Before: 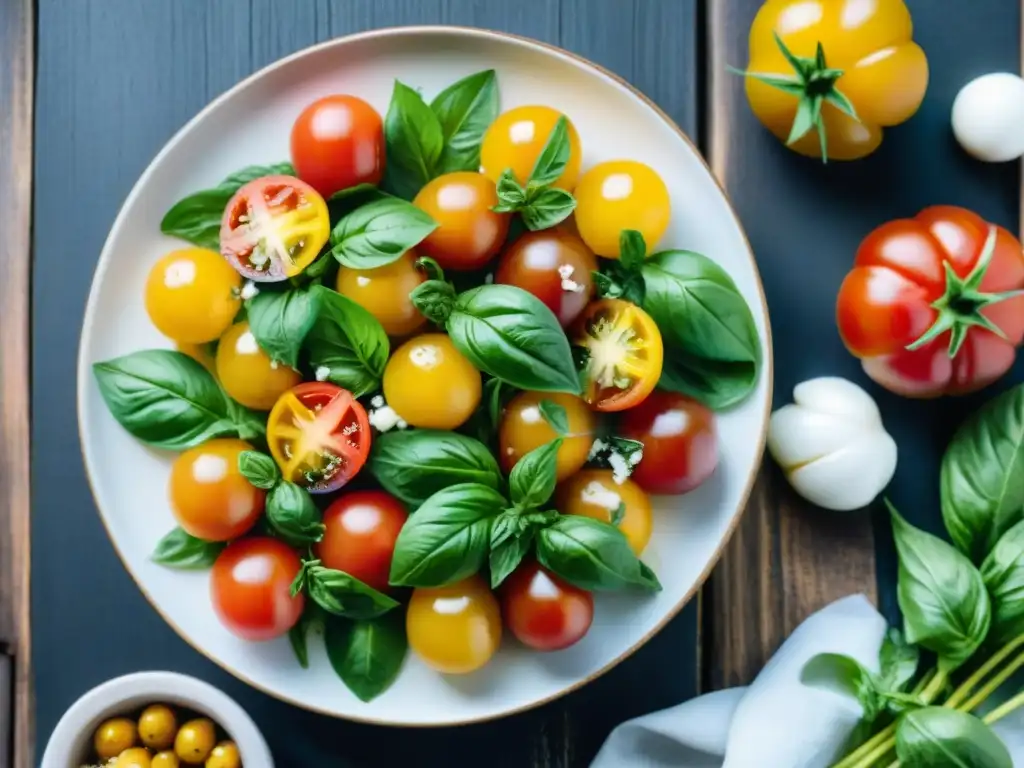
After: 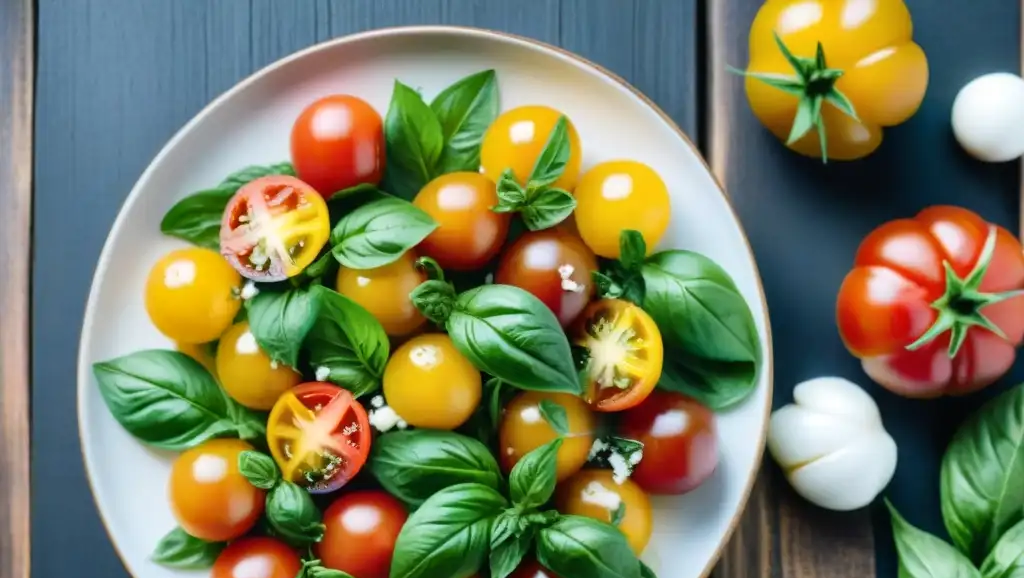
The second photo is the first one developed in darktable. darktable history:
shadows and highlights: shadows 11.25, white point adjustment 1.15, soften with gaussian
exposure: compensate highlight preservation false
crop: bottom 24.687%
